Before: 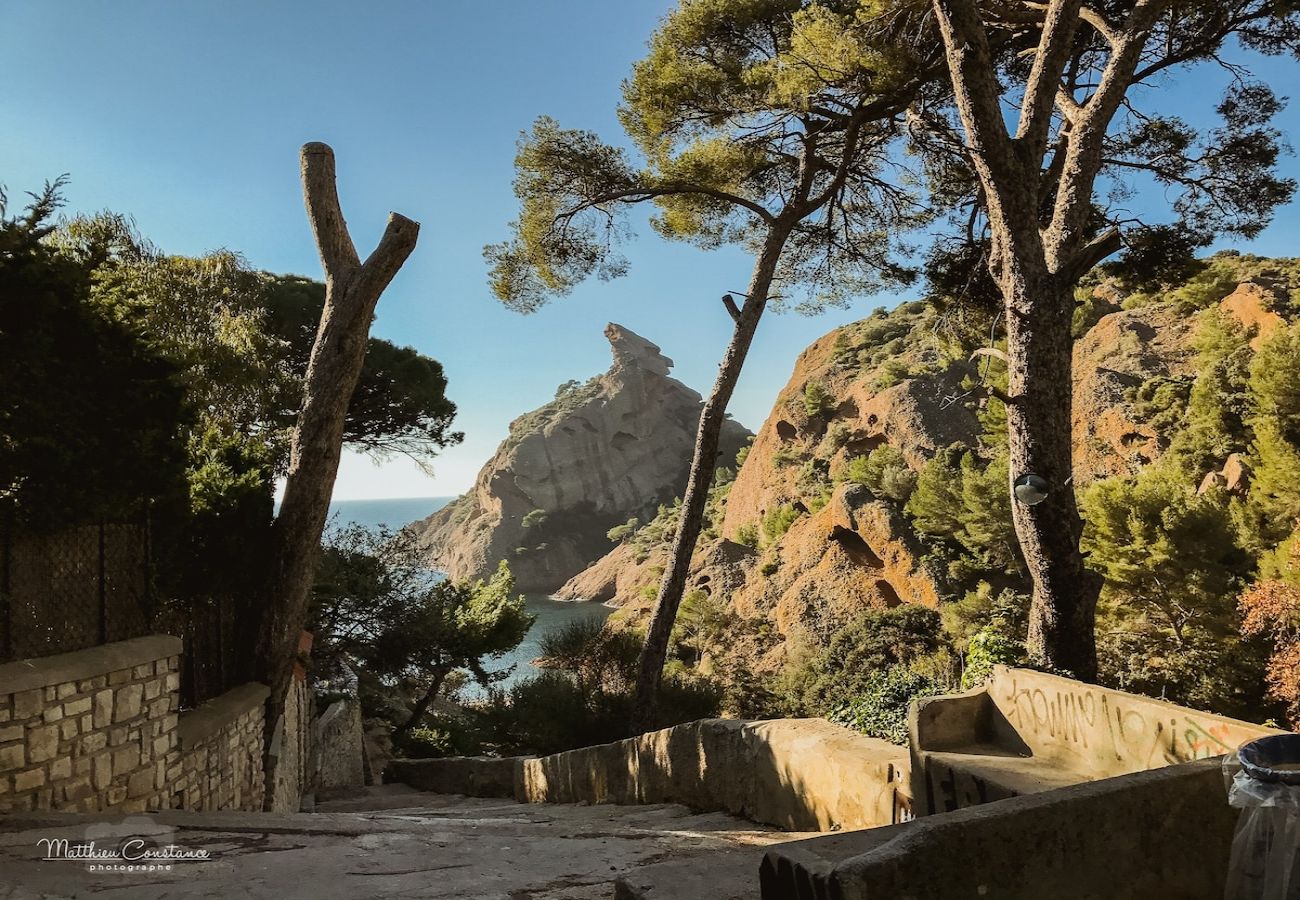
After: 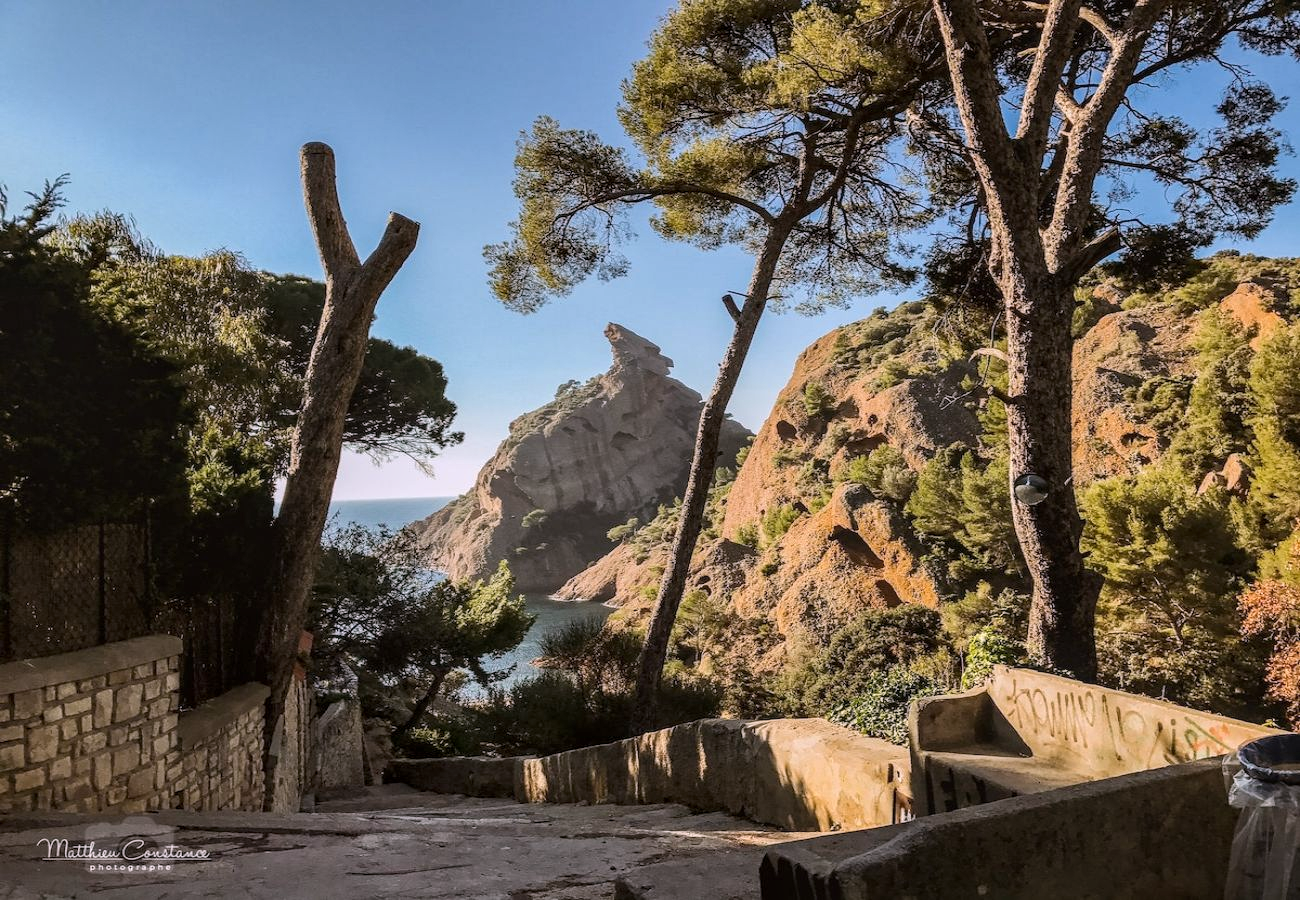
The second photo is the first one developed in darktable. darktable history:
local contrast: on, module defaults
white balance: red 1.05, blue 1.072
